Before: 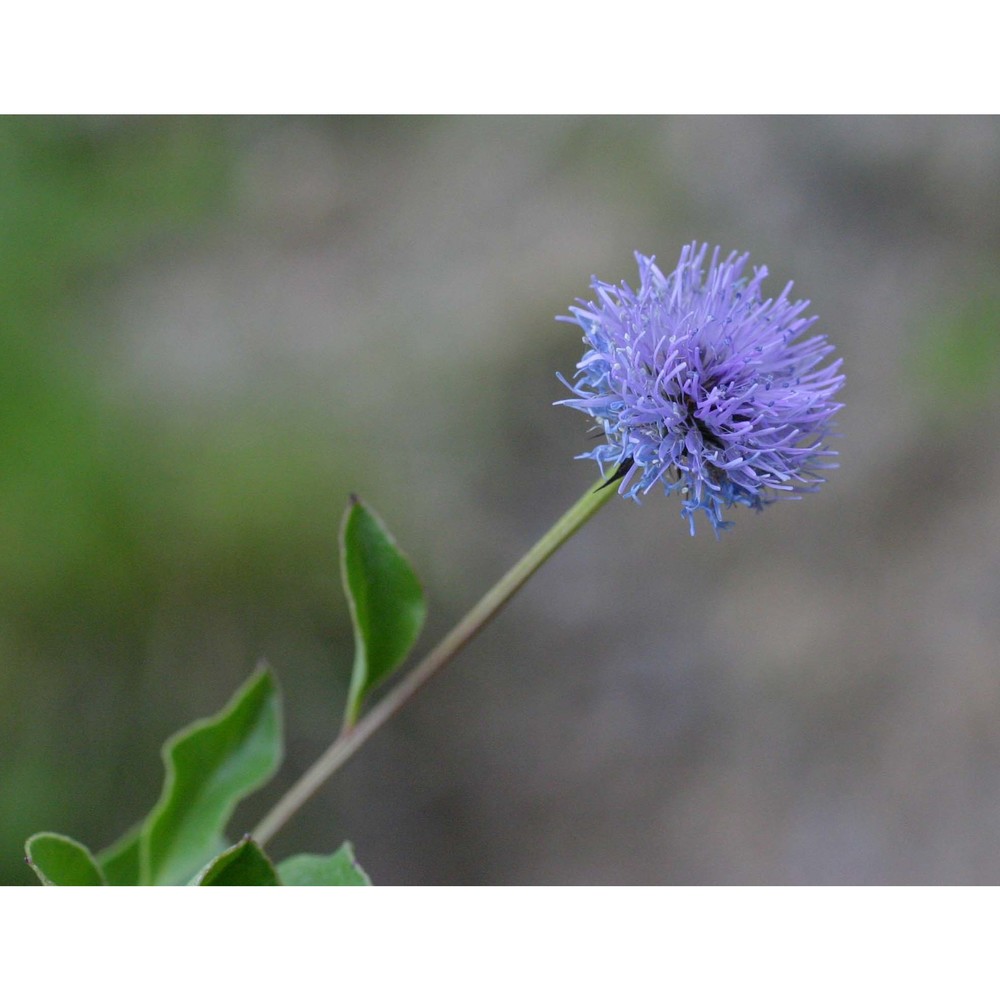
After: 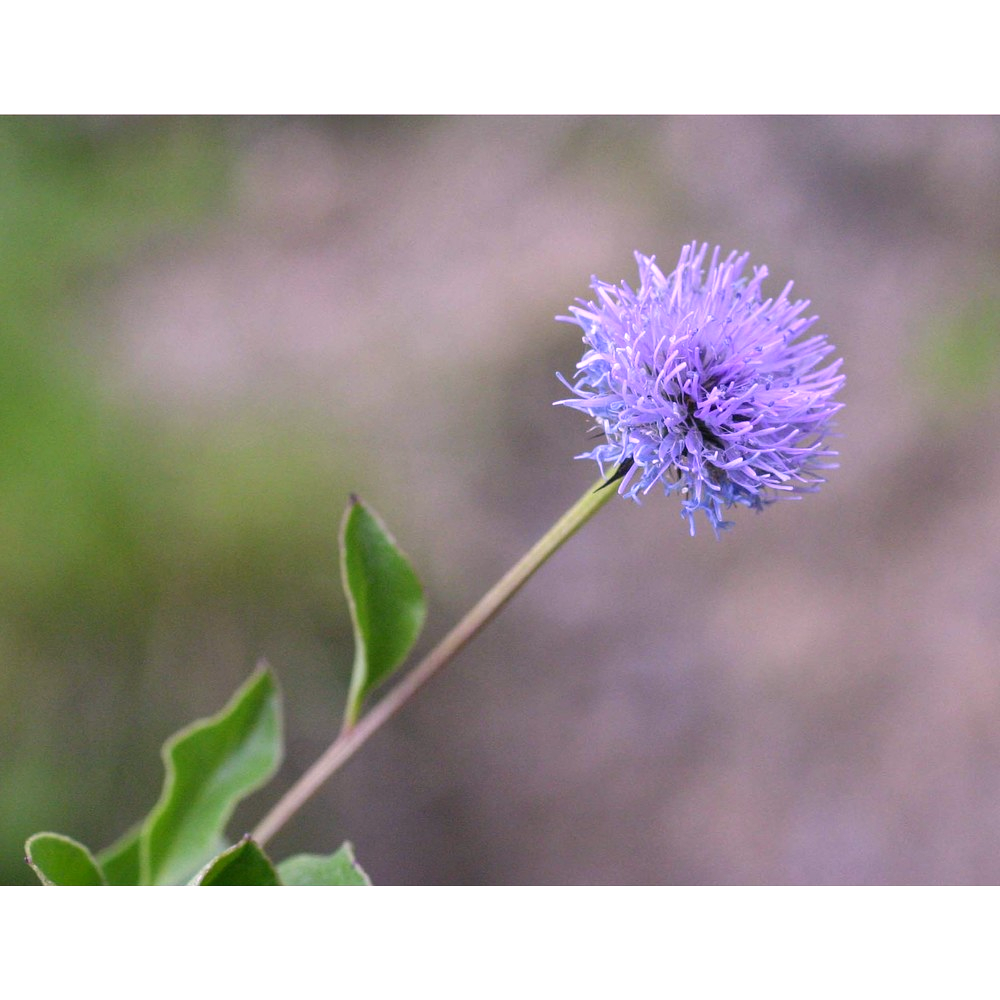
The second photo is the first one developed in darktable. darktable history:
color correction: highlights a* 14.52, highlights b* 4.84
haze removal: compatibility mode true, adaptive false
exposure: black level correction 0, exposure 0.7 EV, compensate exposure bias true, compensate highlight preservation false
color calibration: illuminant as shot in camera, x 0.358, y 0.373, temperature 4628.91 K
shadows and highlights: shadows 37.27, highlights -28.18, soften with gaussian
